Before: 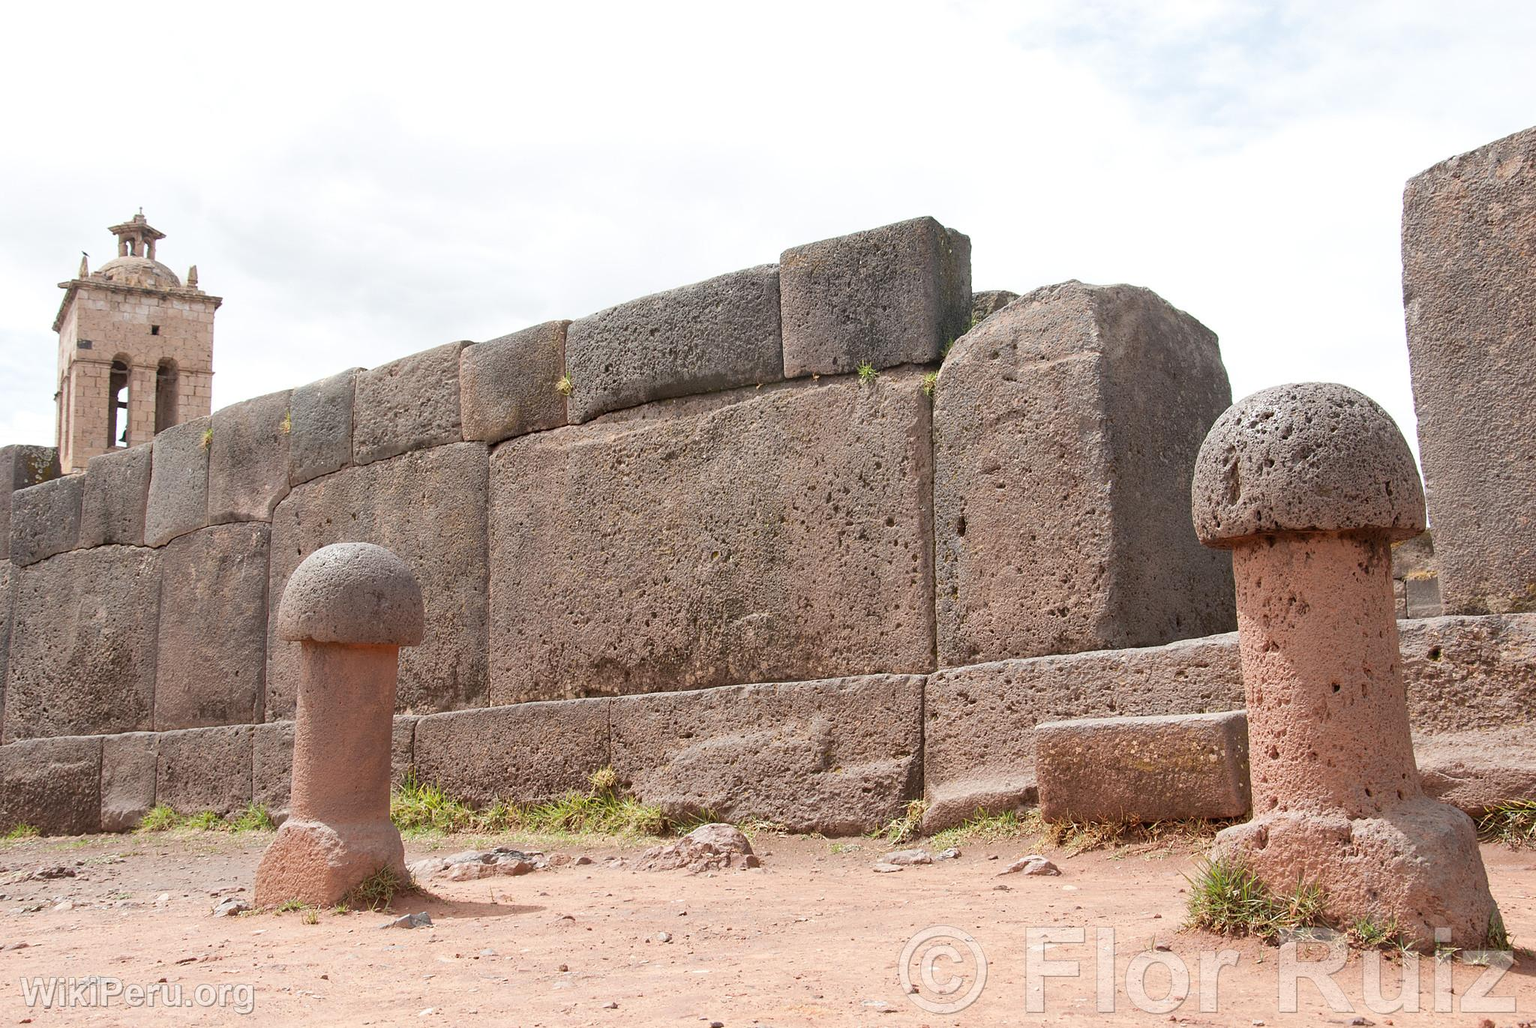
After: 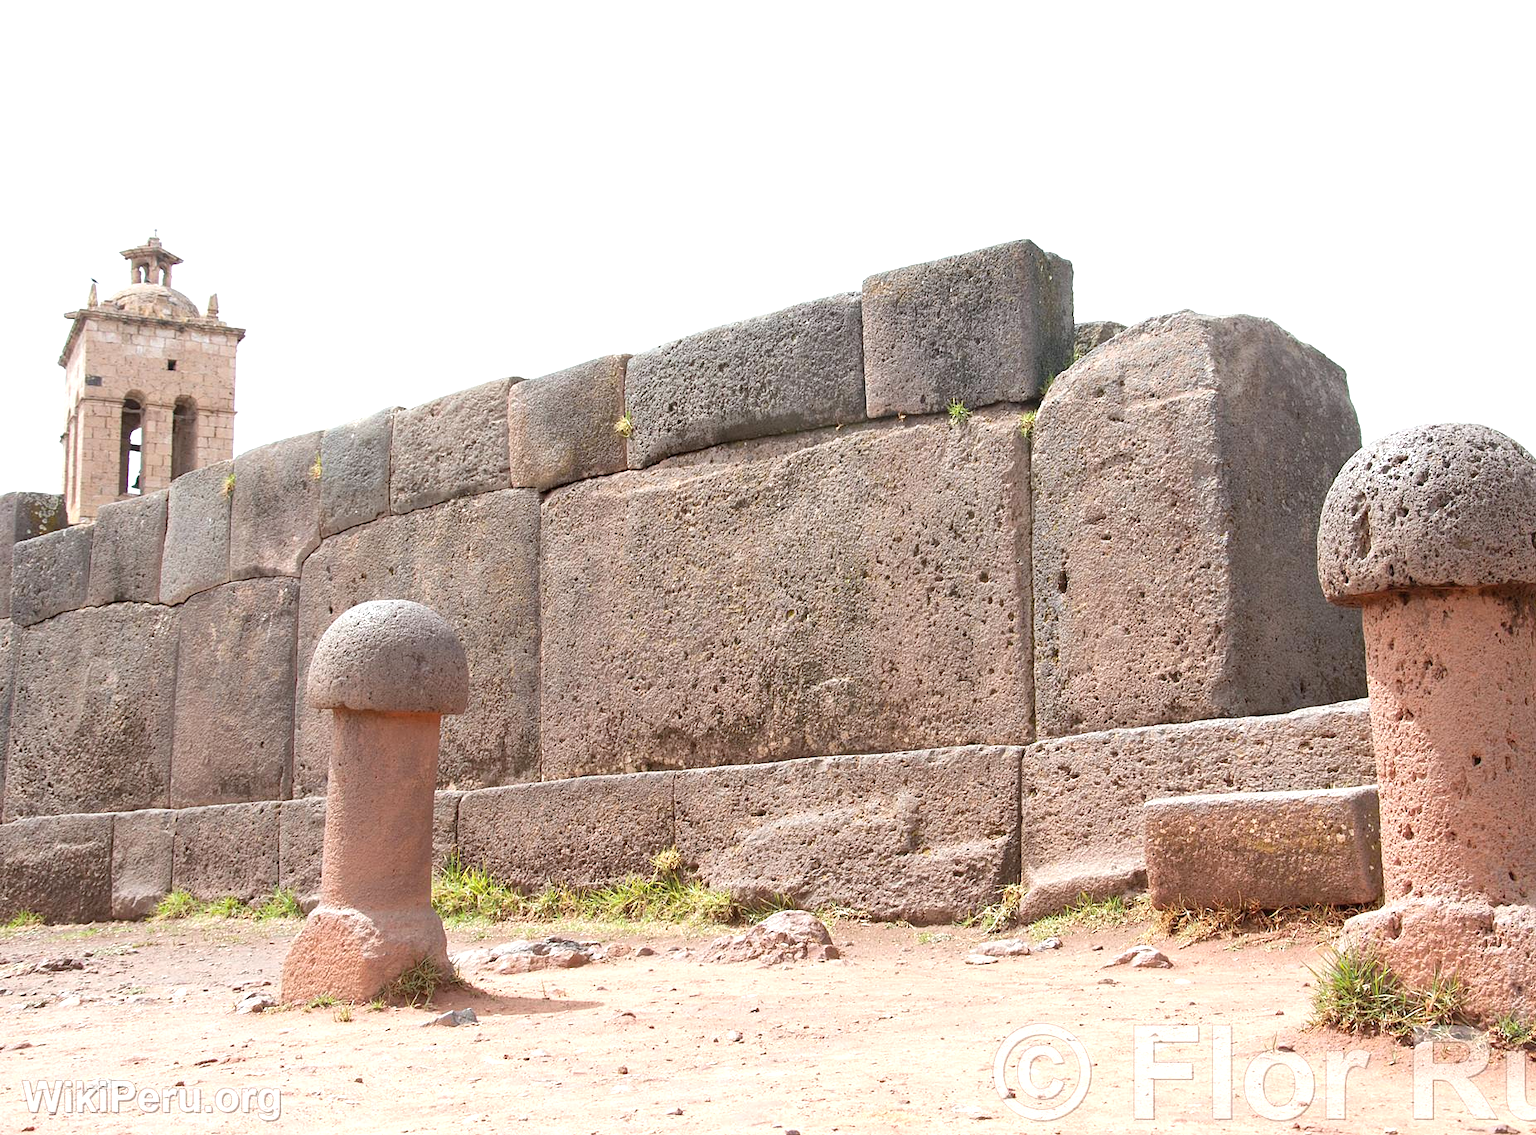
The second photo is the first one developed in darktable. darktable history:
tone equalizer: on, module defaults
exposure: exposure 0.6 EV, compensate highlight preservation false
white balance: red 0.982, blue 1.018
local contrast: mode bilateral grid, contrast 100, coarseness 100, detail 91%, midtone range 0.2
crop: right 9.509%, bottom 0.031%
